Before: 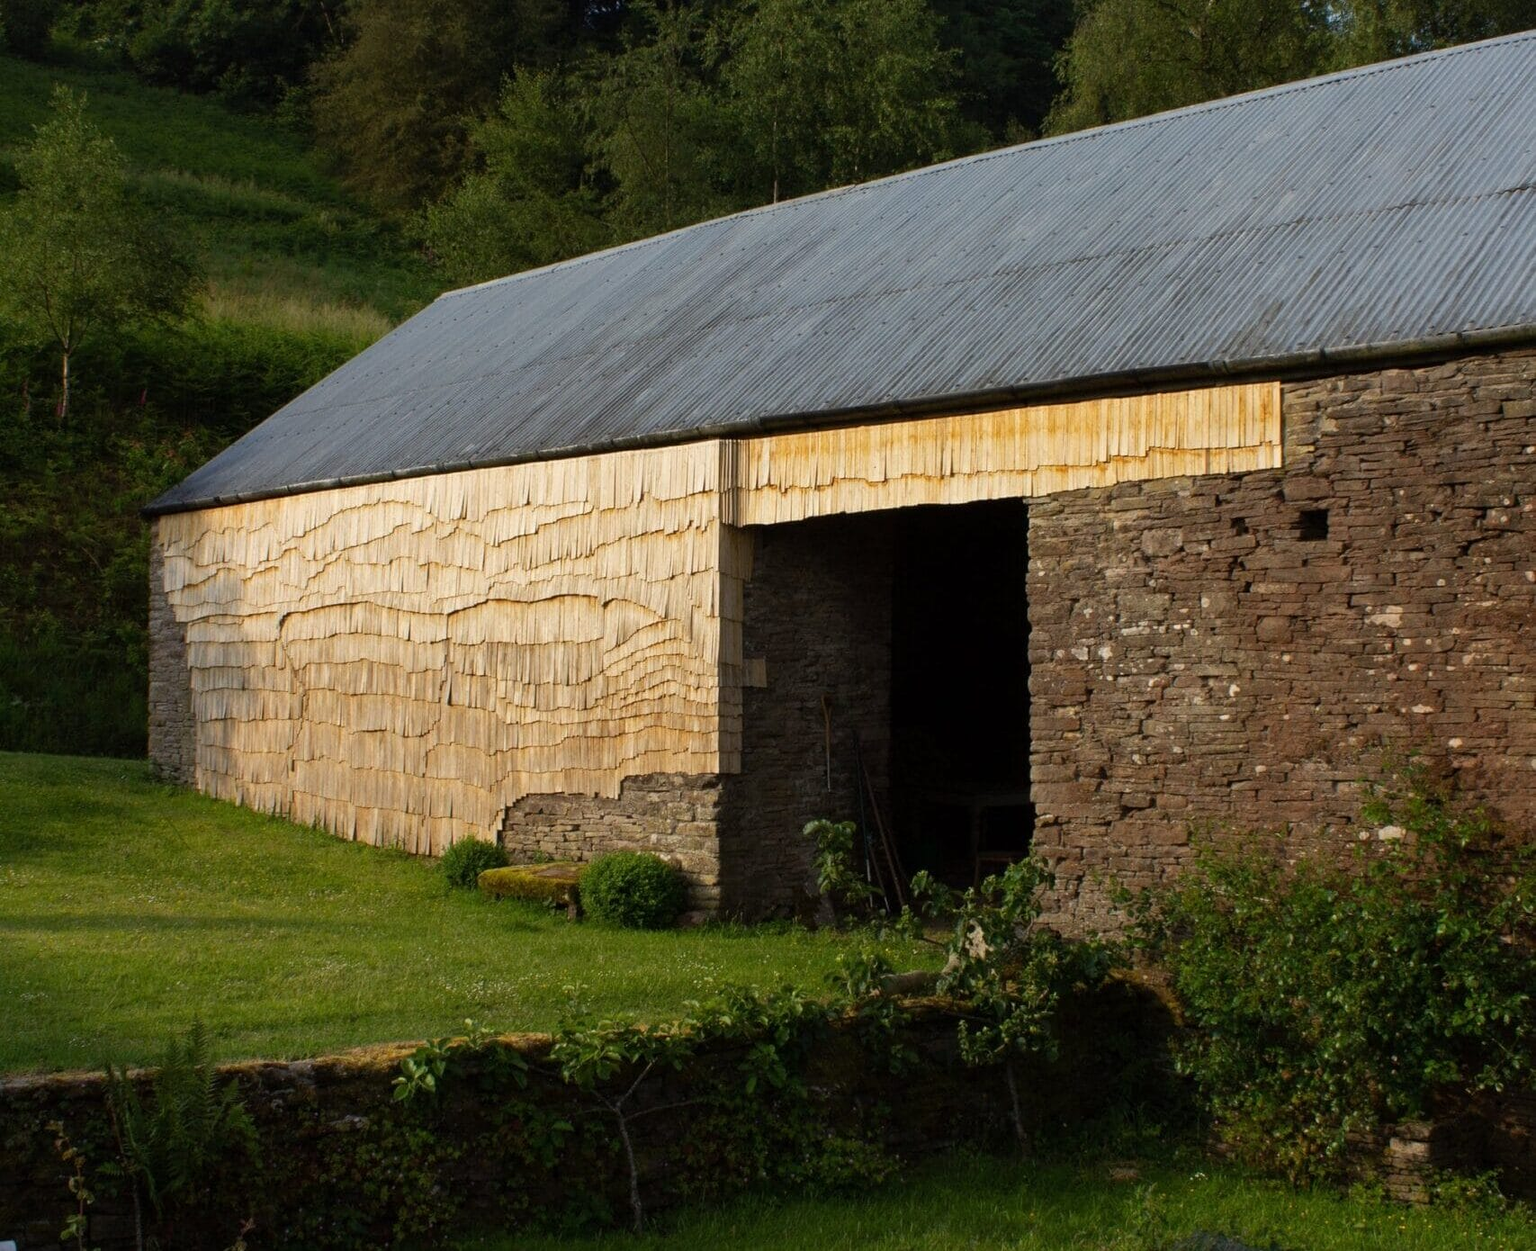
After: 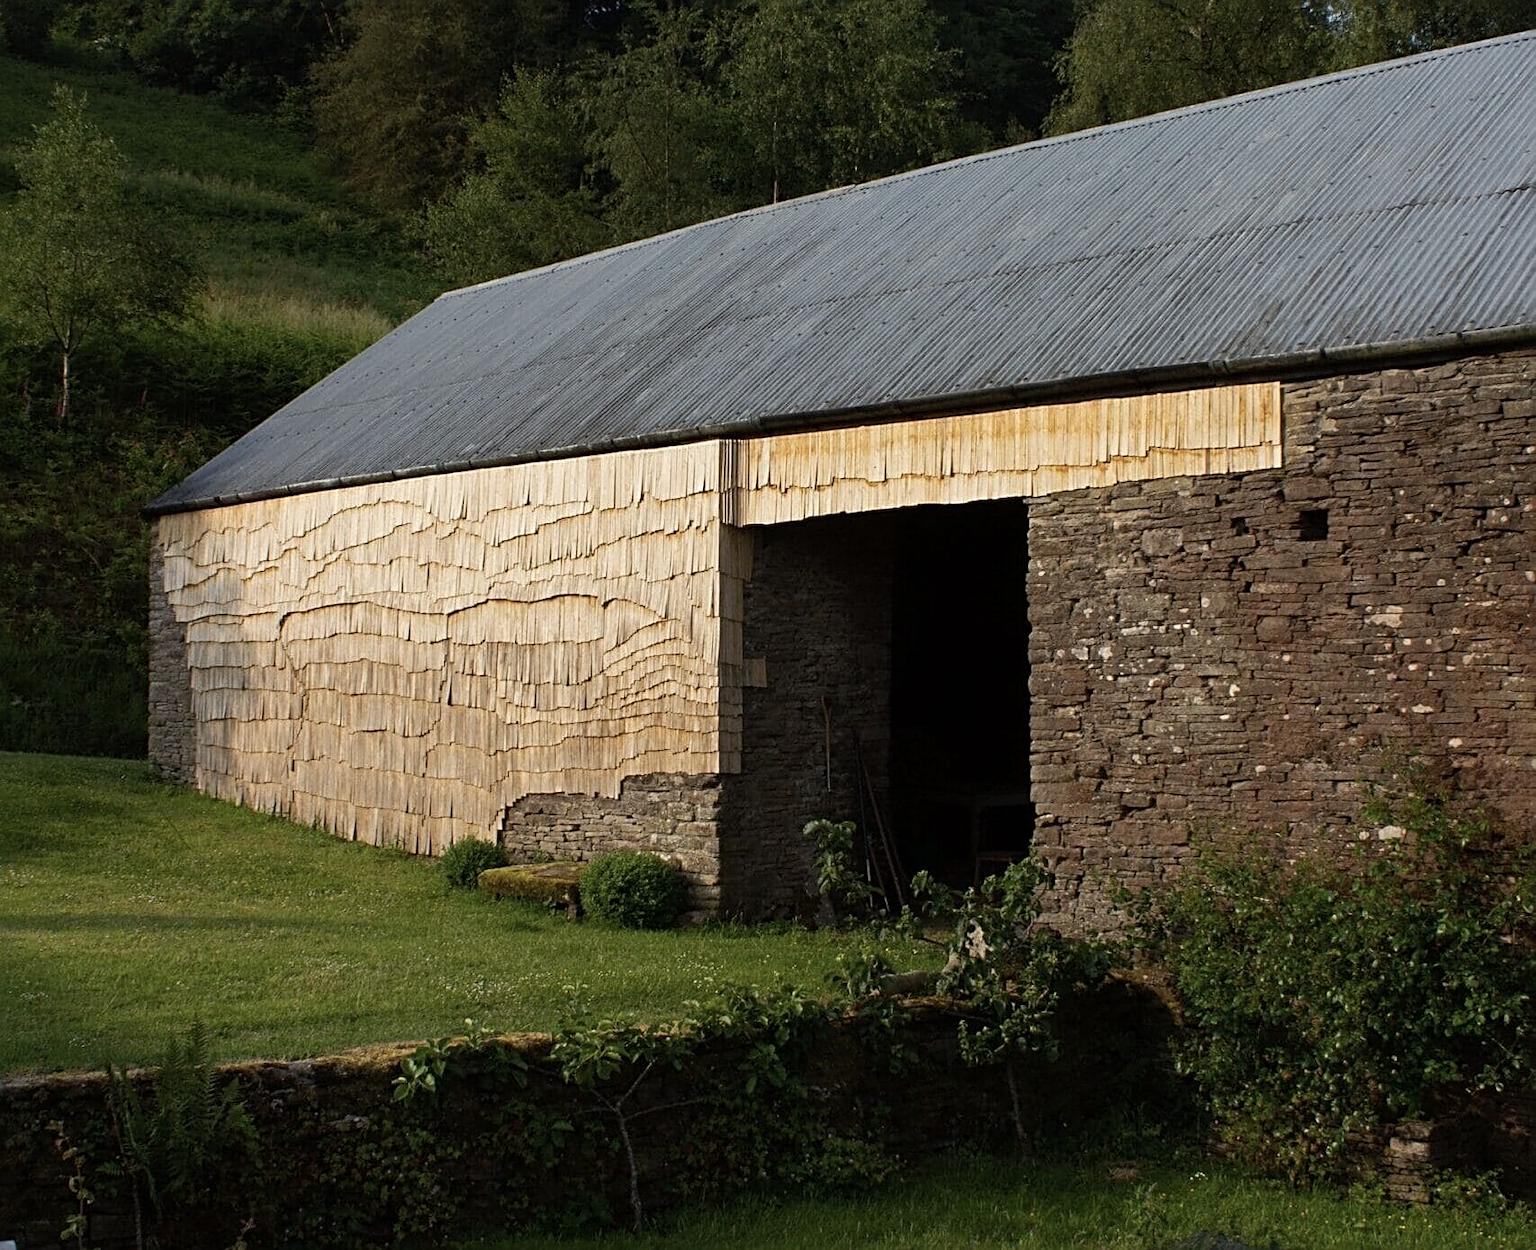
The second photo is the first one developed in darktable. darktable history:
contrast brightness saturation: contrast 0.06, brightness -0.01, saturation -0.23
sharpen: radius 2.767
